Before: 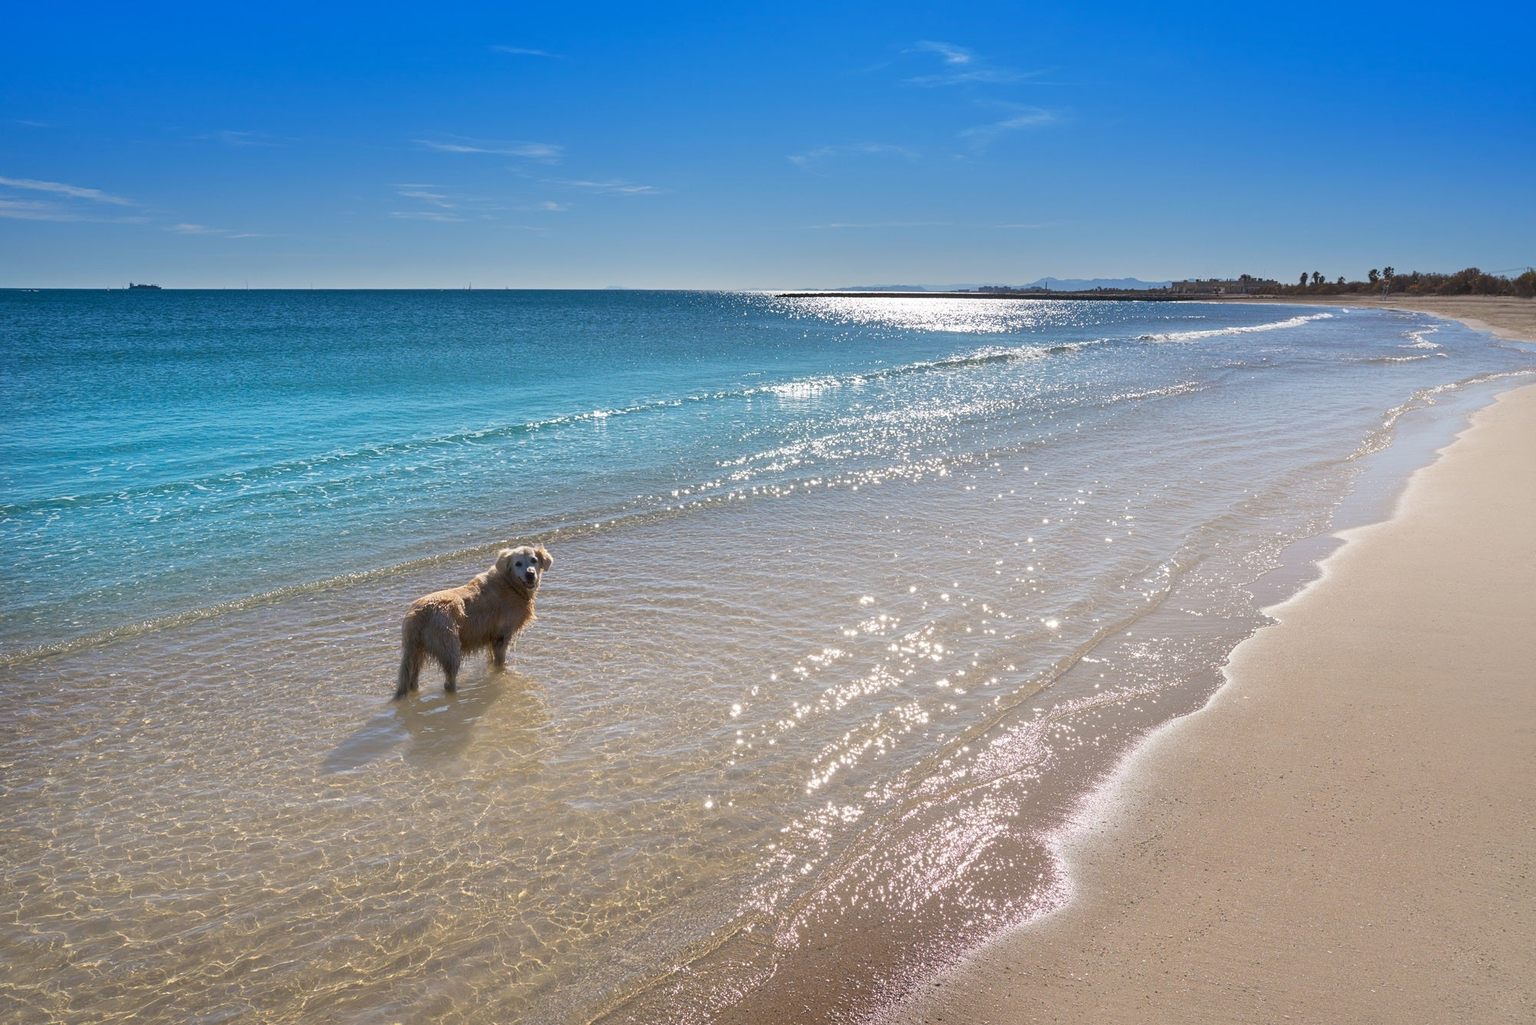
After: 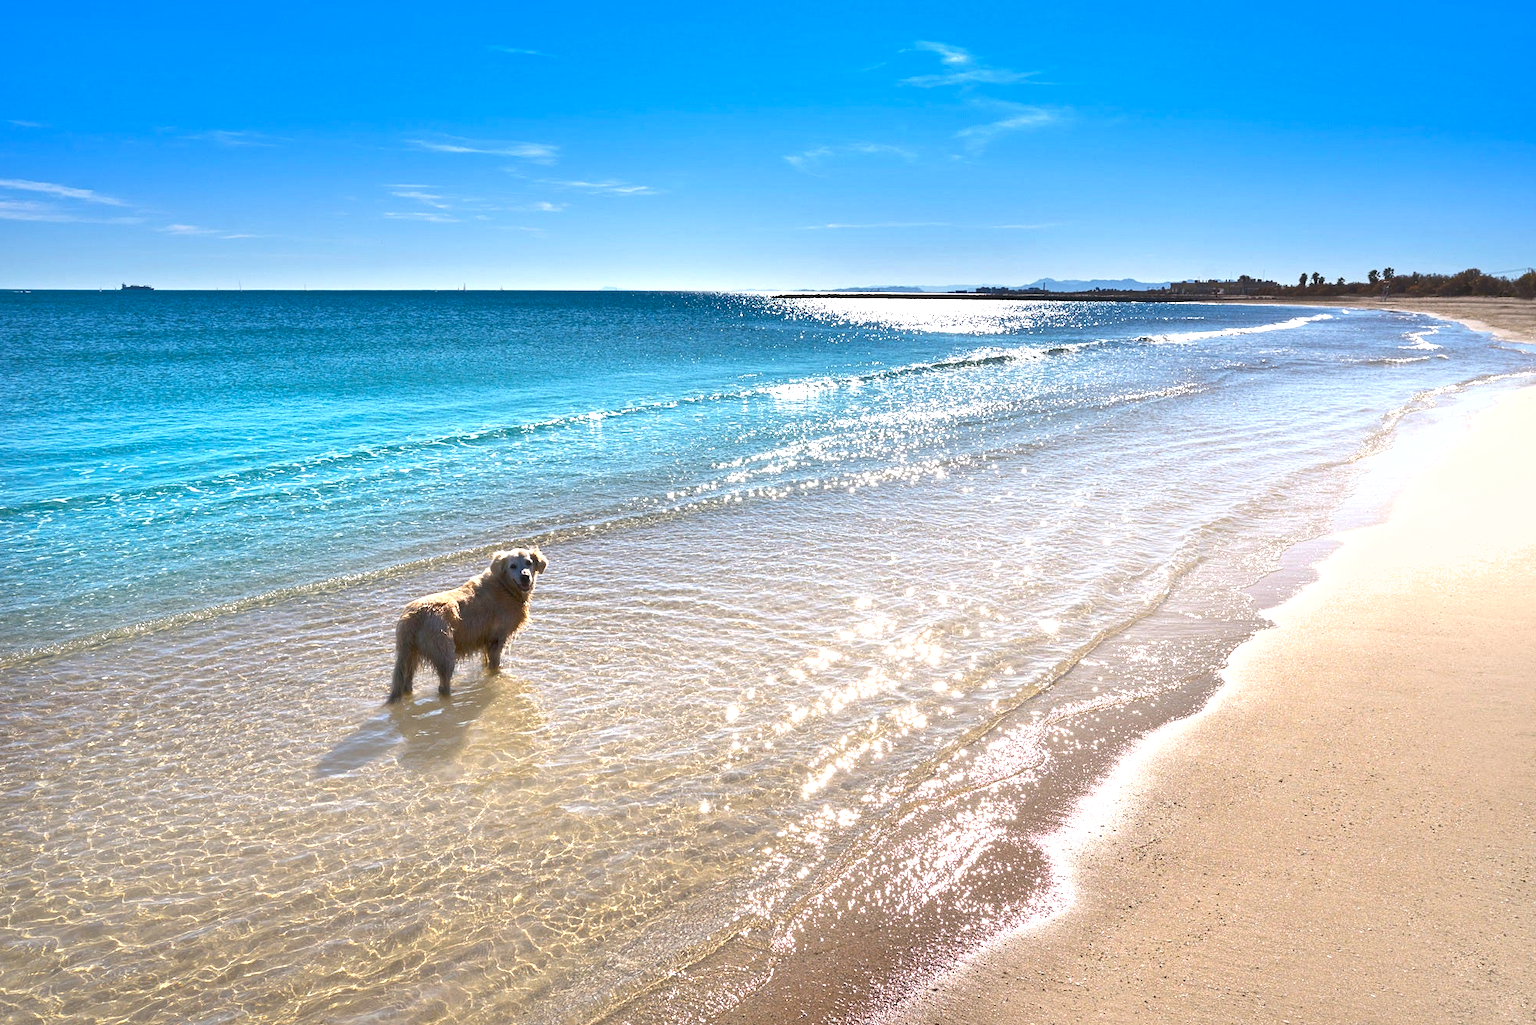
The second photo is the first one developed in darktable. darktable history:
shadows and highlights: shadows 5.76, shadows color adjustment 97.67%, soften with gaussian
tone equalizer: -8 EV -1.11 EV, -7 EV -0.993 EV, -6 EV -0.843 EV, -5 EV -0.592 EV, -3 EV 0.586 EV, -2 EV 0.862 EV, -1 EV 0.999 EV, +0 EV 1.05 EV, smoothing diameter 24.81%, edges refinement/feathering 10.64, preserve details guided filter
crop and rotate: left 0.583%, top 0.147%, bottom 0.375%
